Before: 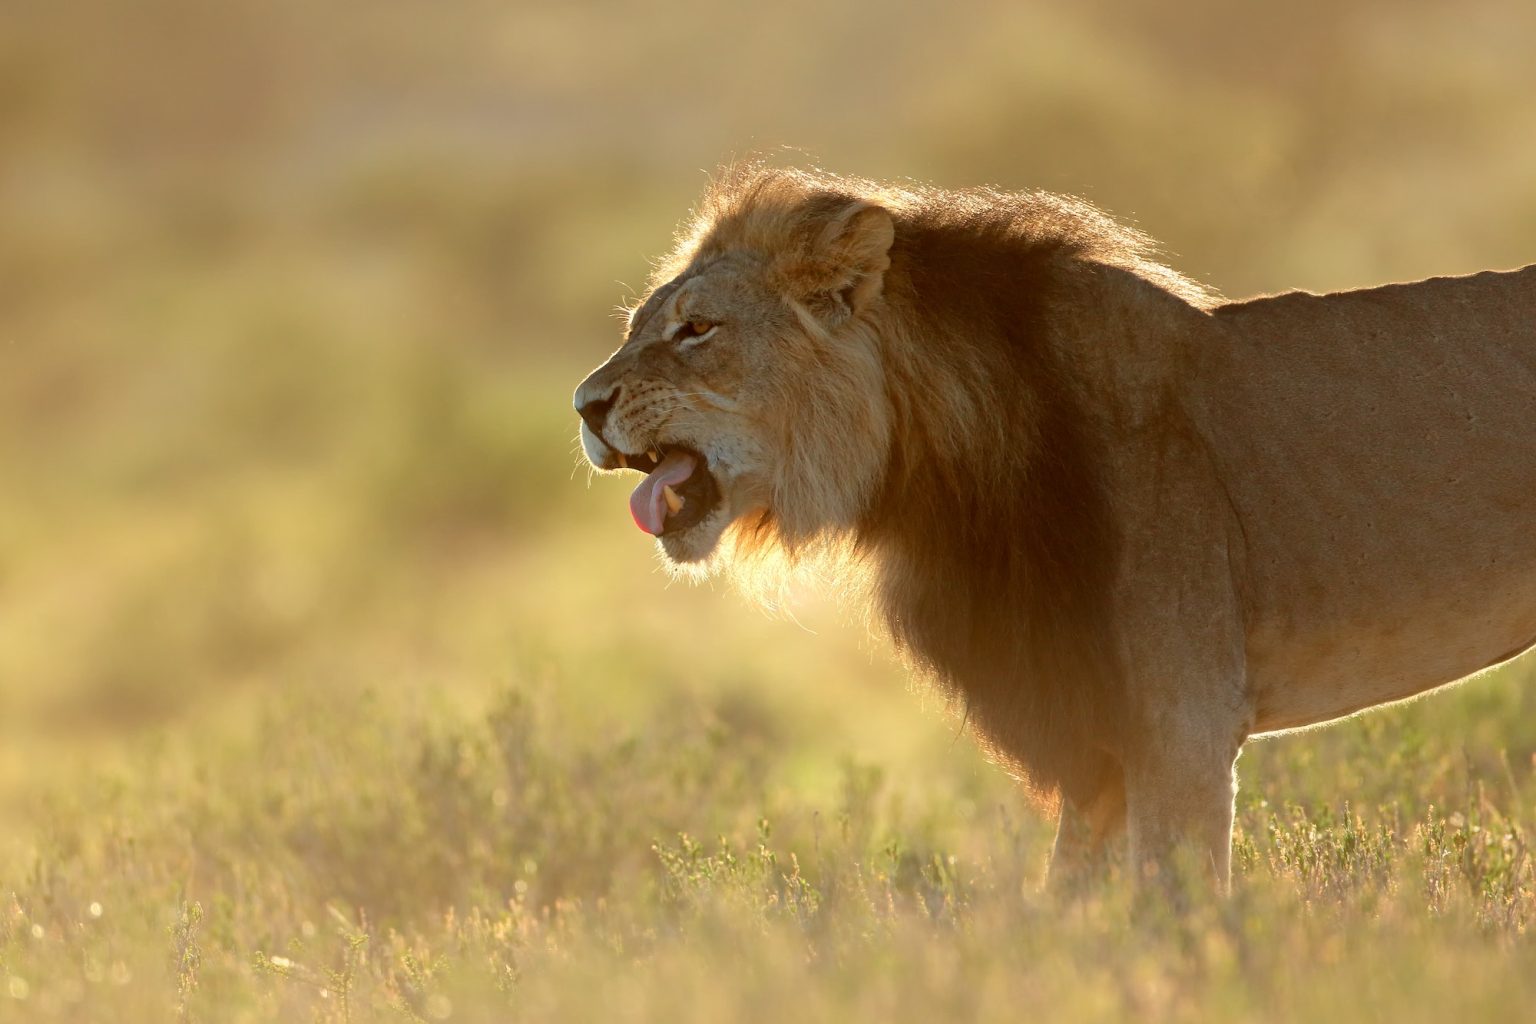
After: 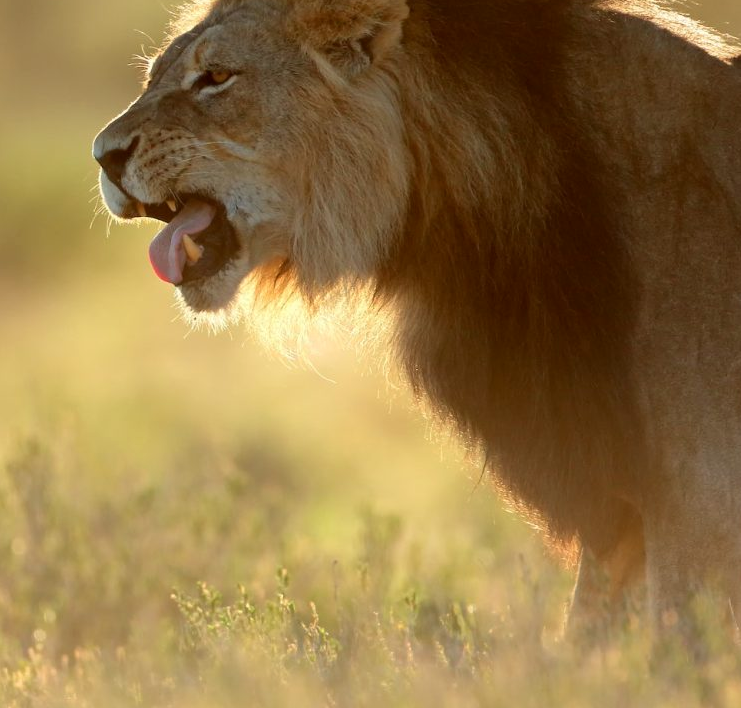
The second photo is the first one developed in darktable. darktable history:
crop: left 31.351%, top 24.565%, right 20.353%, bottom 6.238%
exposure: compensate highlight preservation false
contrast brightness saturation: contrast 0.071
